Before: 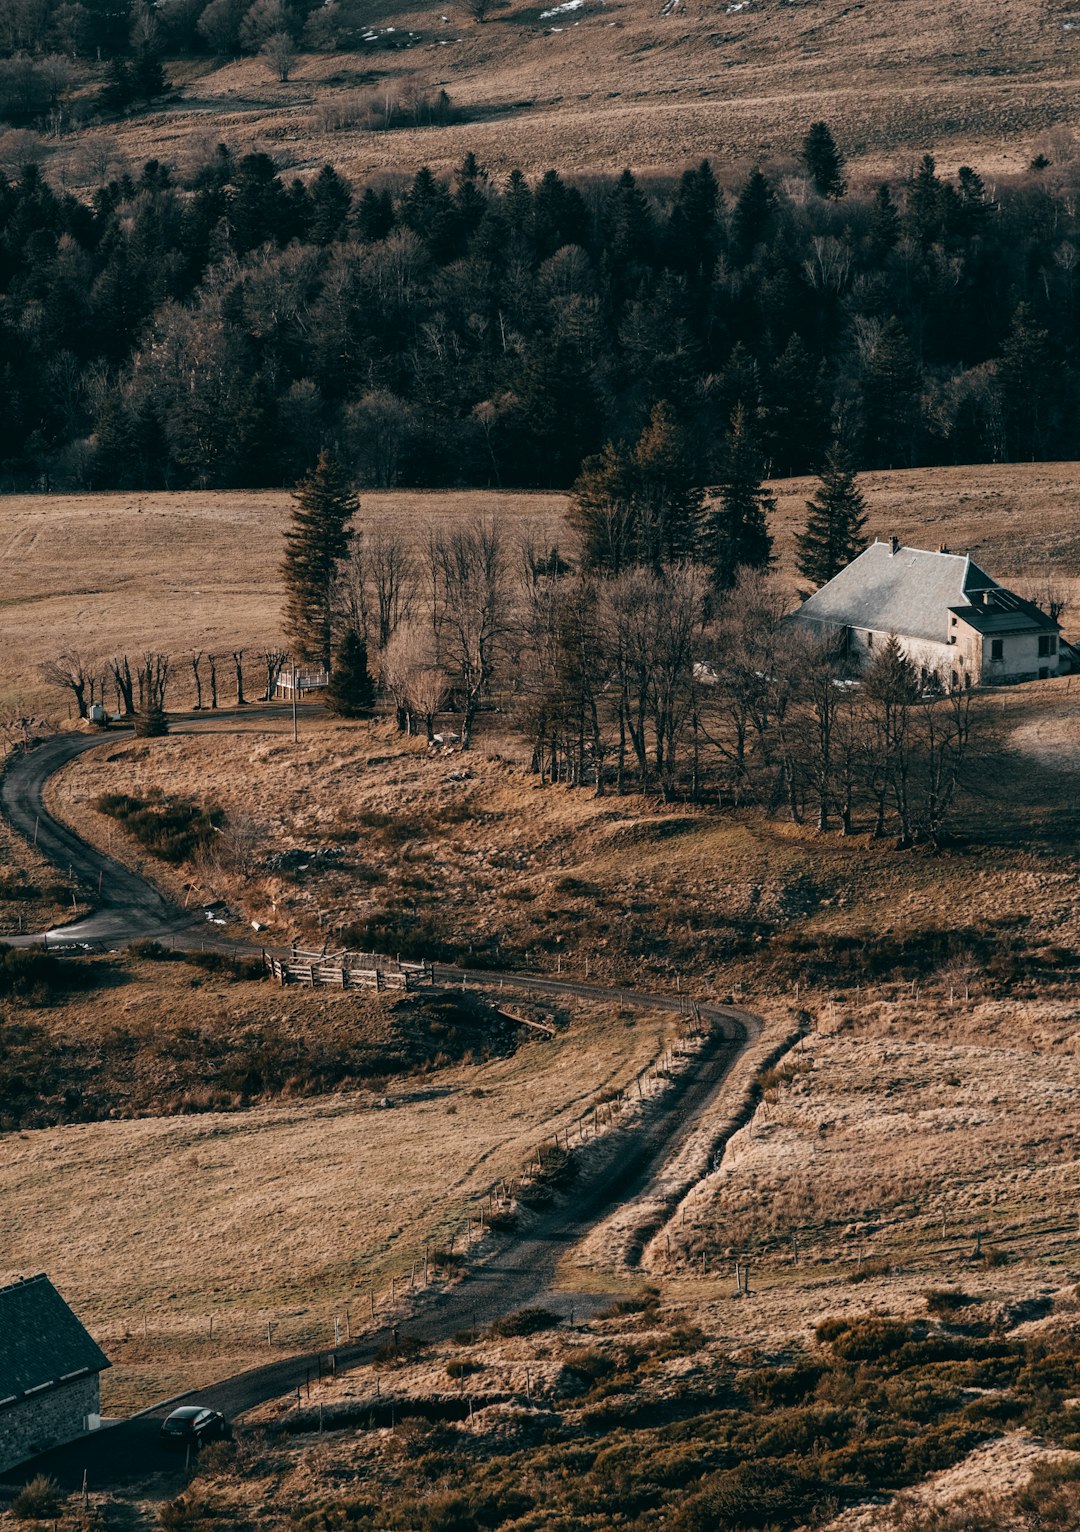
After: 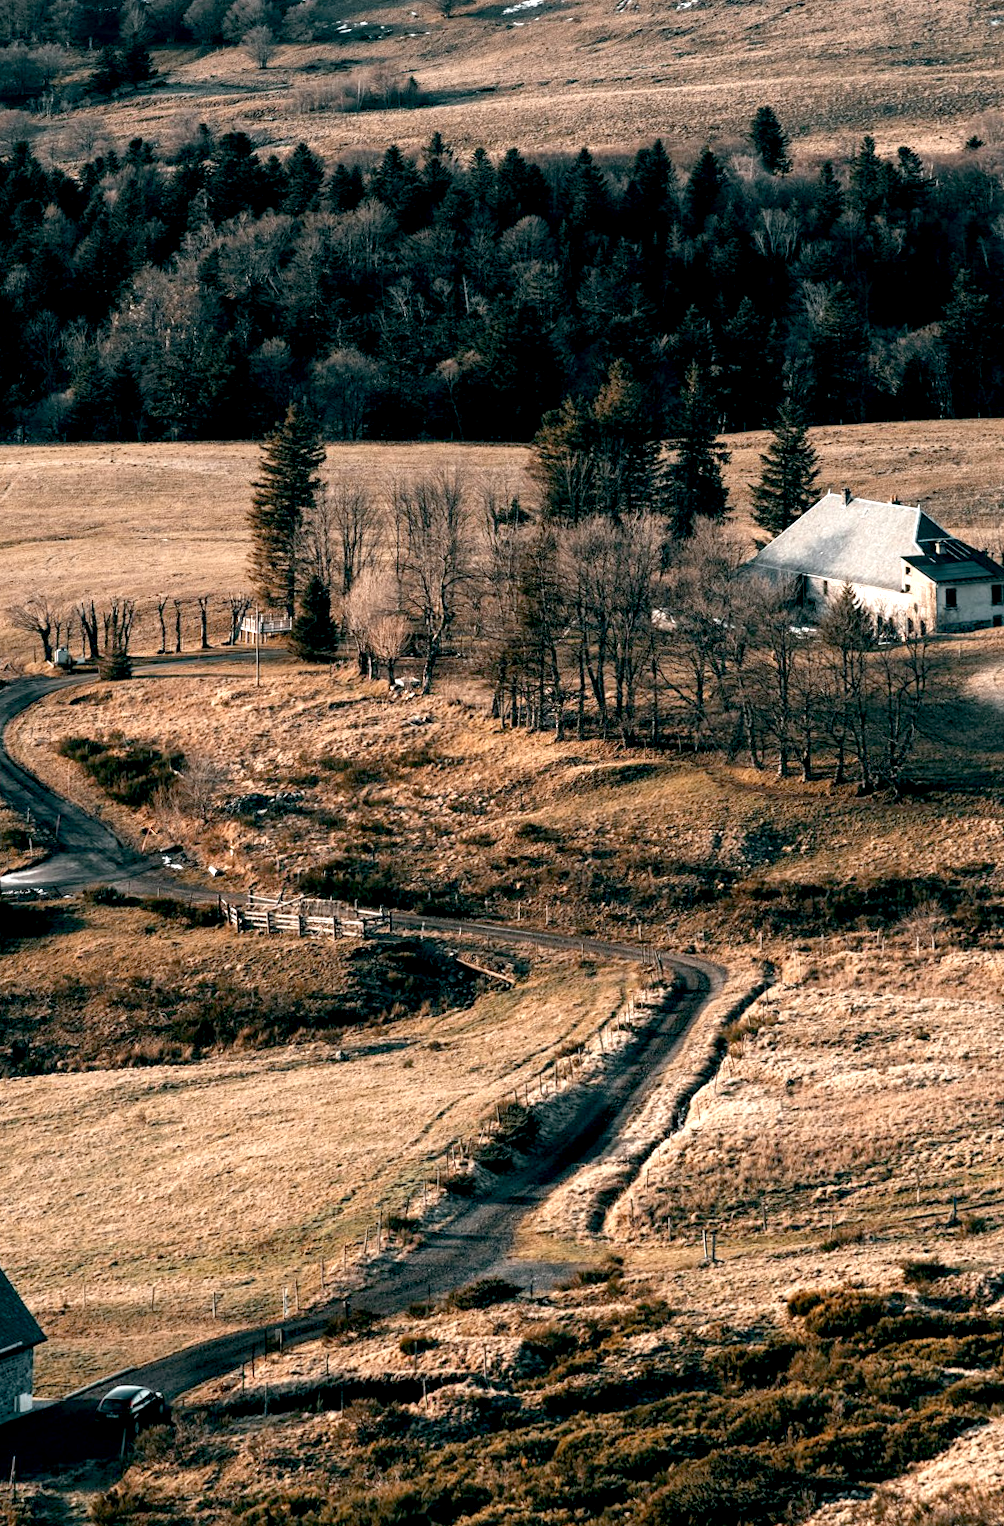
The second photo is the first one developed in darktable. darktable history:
rotate and perspective: rotation 0.215°, lens shift (vertical) -0.139, crop left 0.069, crop right 0.939, crop top 0.002, crop bottom 0.996
exposure: black level correction 0.008, exposure 0.979 EV, compensate highlight preservation false
